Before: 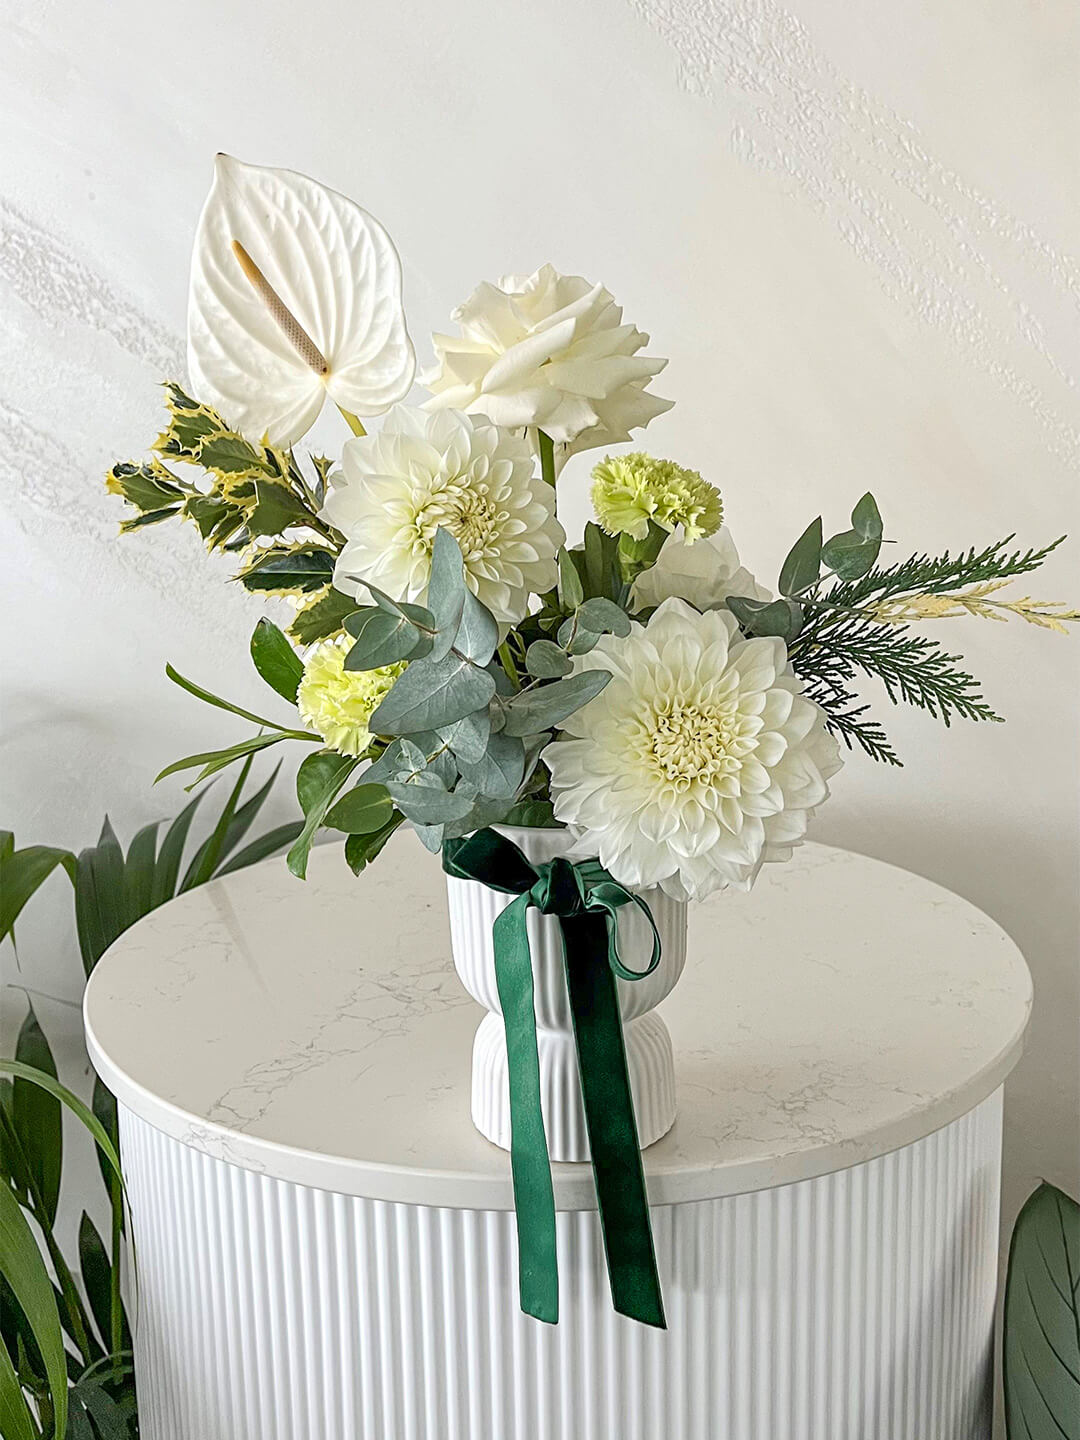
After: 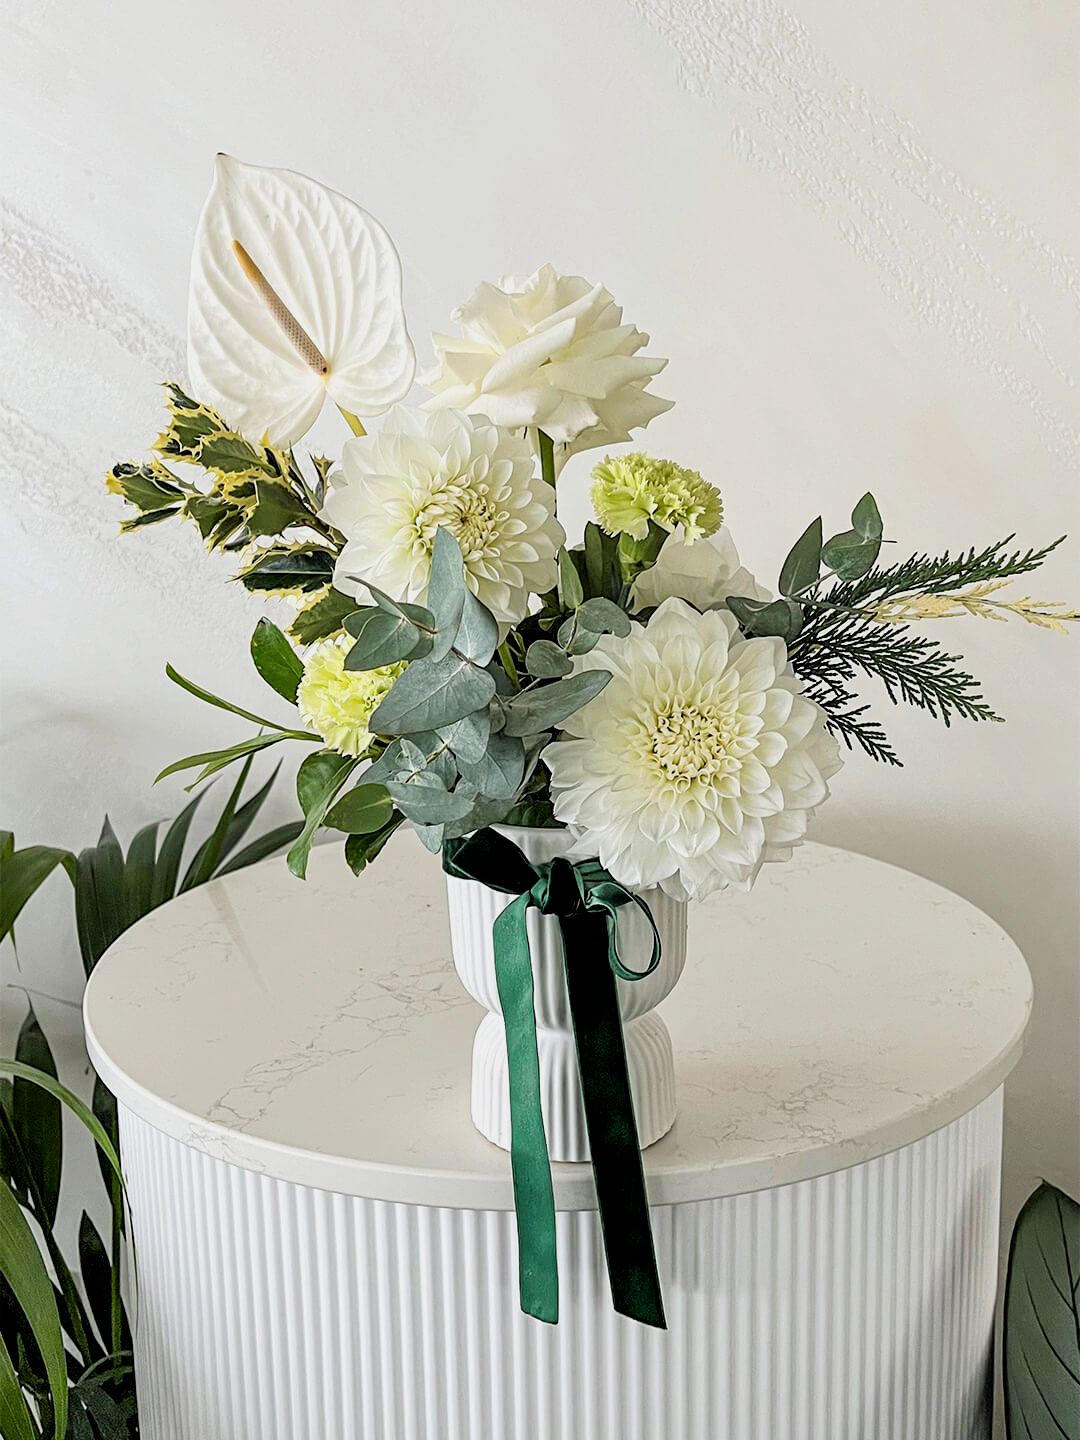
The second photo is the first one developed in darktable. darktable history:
filmic rgb: black relative exposure -5.11 EV, white relative exposure 3.21 EV, hardness 3.42, contrast 1.195, highlights saturation mix -48.83%
